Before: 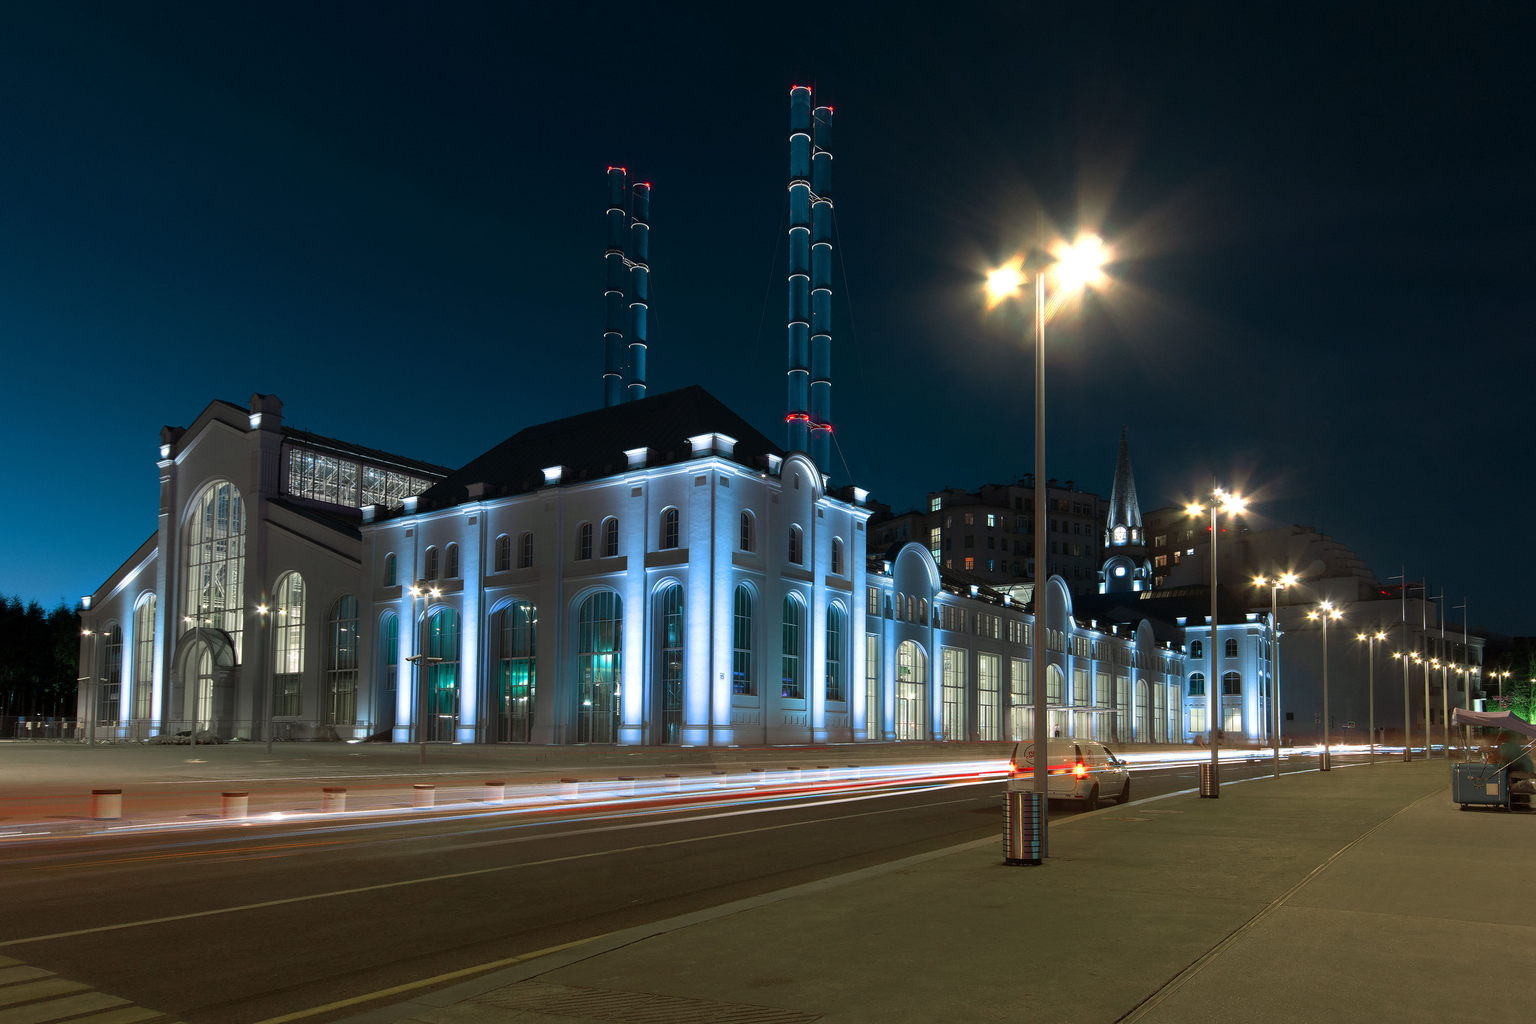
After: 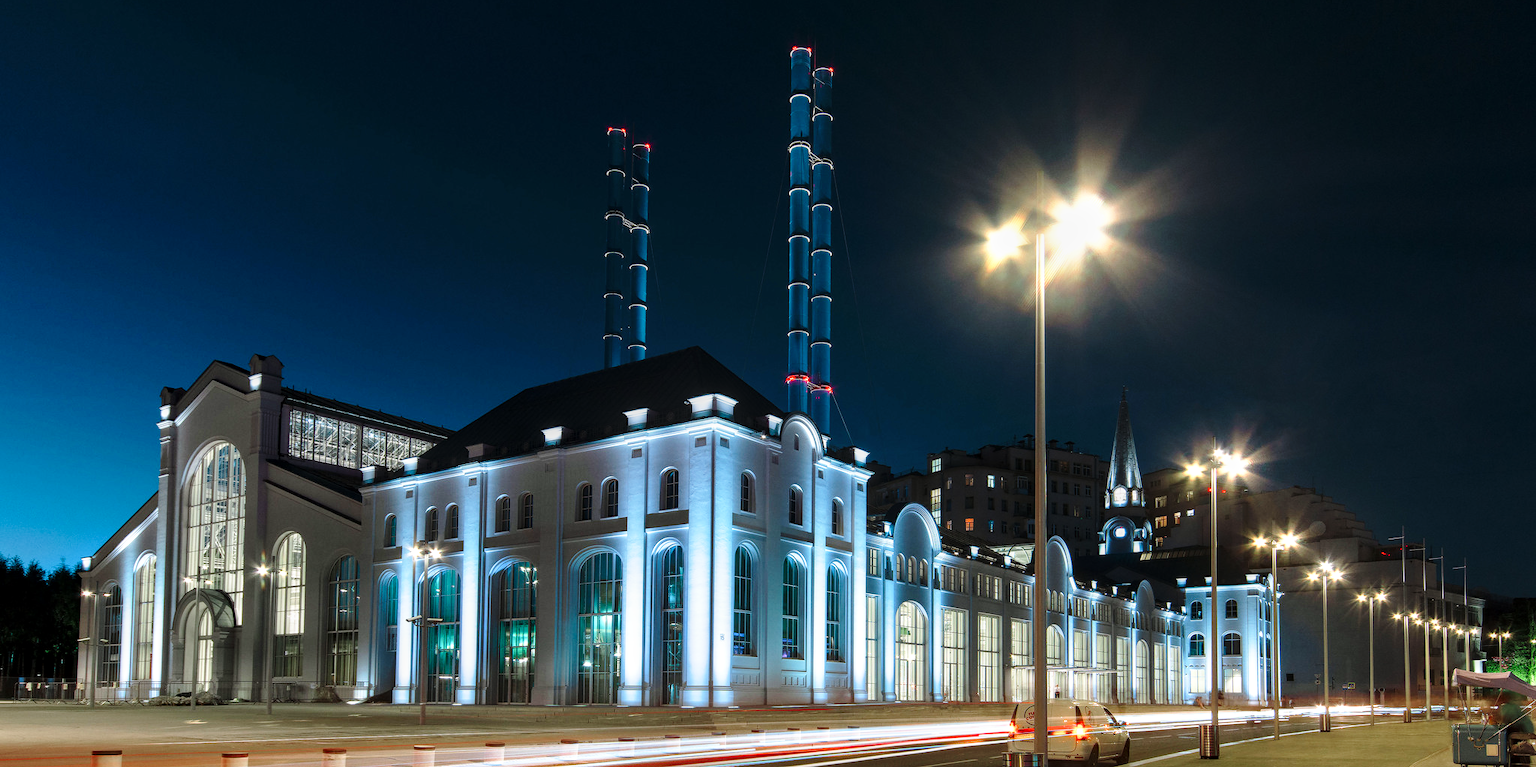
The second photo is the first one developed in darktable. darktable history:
local contrast: on, module defaults
crop: top 3.857%, bottom 21.132%
base curve: curves: ch0 [(0, 0) (0.028, 0.03) (0.121, 0.232) (0.46, 0.748) (0.859, 0.968) (1, 1)], preserve colors none
